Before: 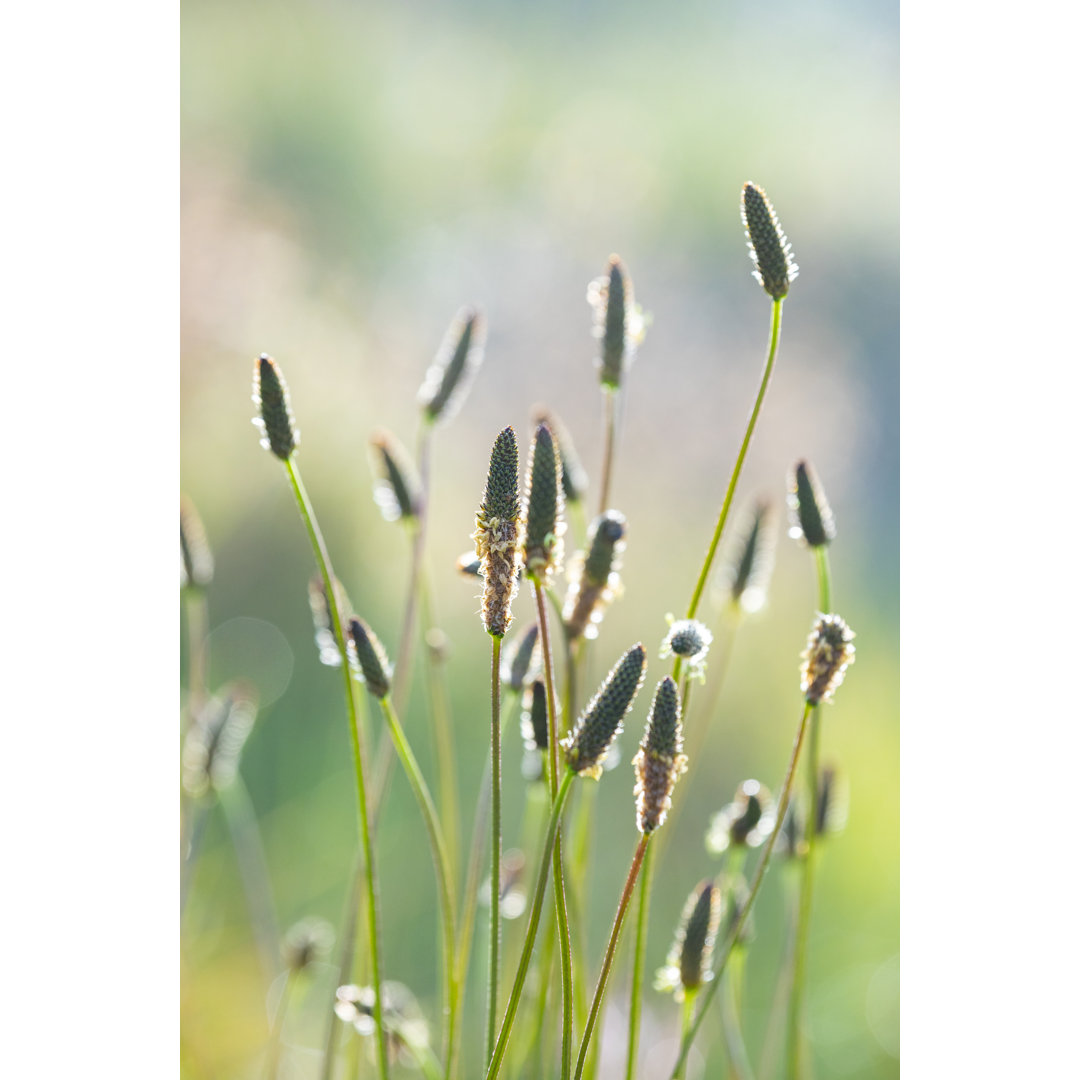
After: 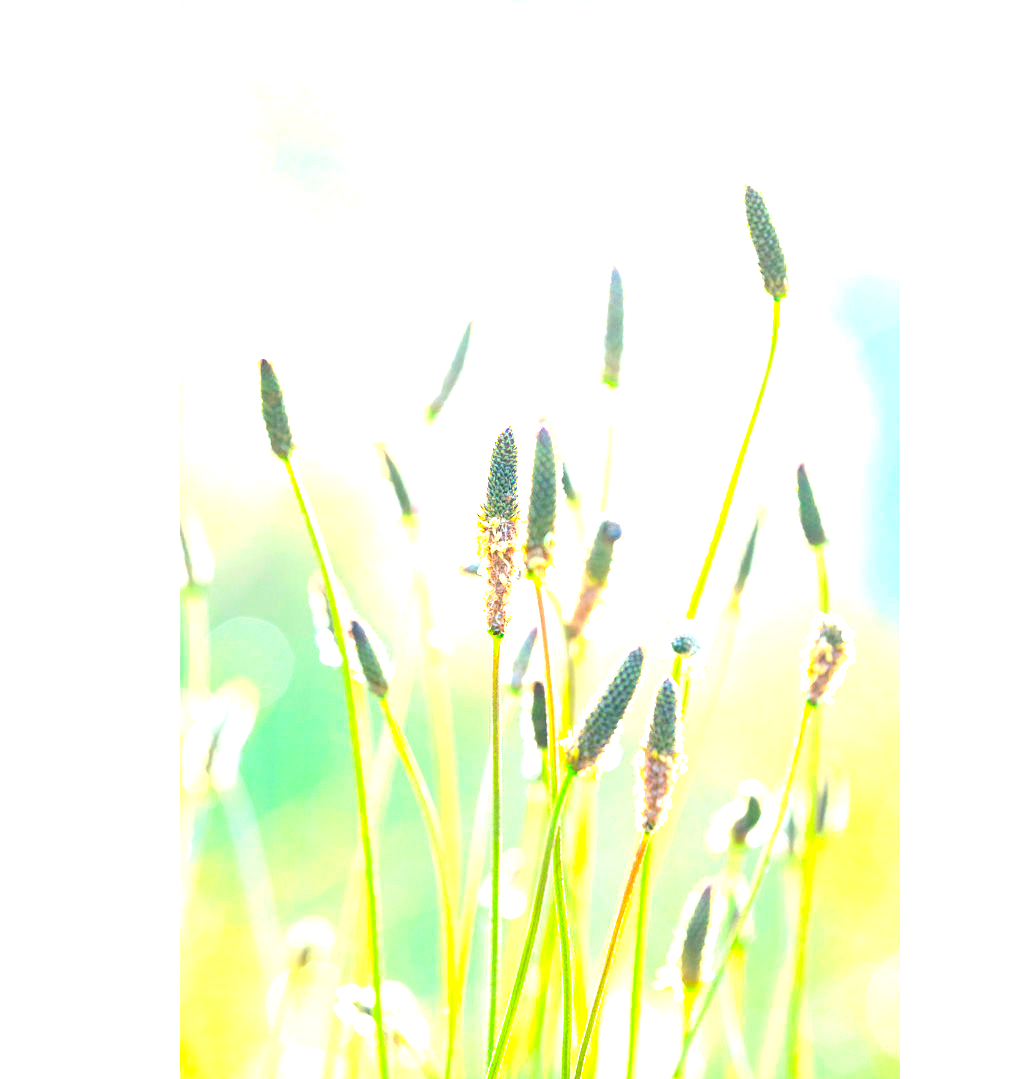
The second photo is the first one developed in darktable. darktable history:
crop and rotate: left 0%, right 5.08%
exposure: black level correction 0.001, exposure 1.995 EV, compensate exposure bias true, compensate highlight preservation false
contrast brightness saturation: contrast 0.072, brightness 0.078, saturation 0.182
